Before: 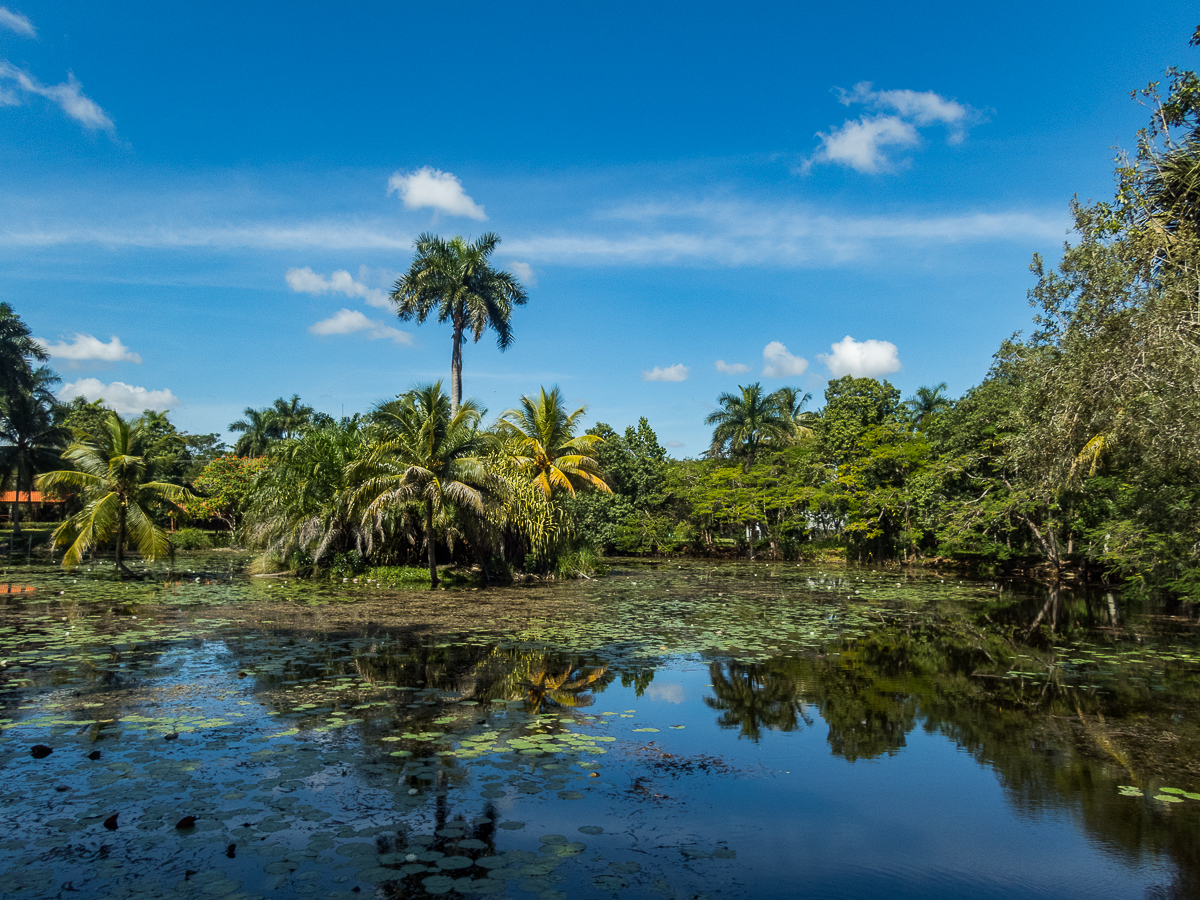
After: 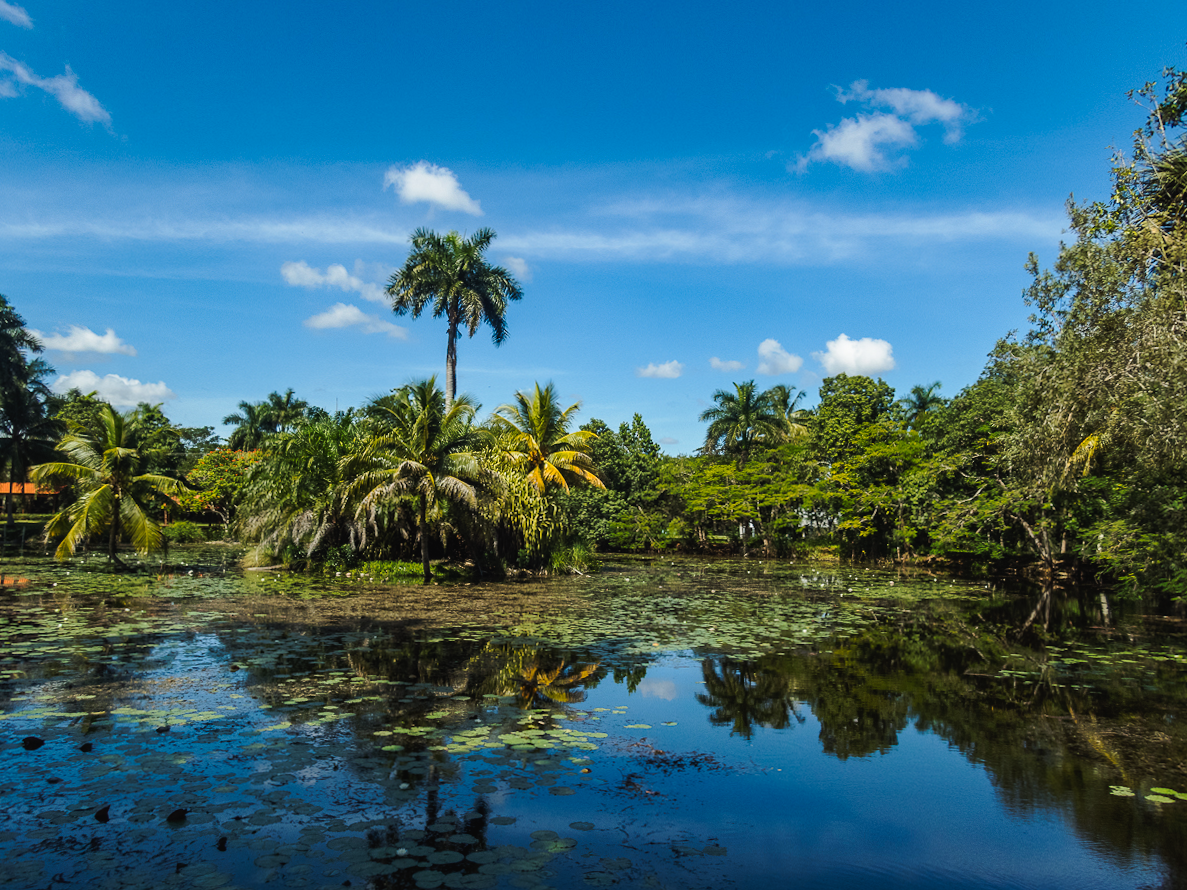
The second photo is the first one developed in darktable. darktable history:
color correction: highlights b* -0.059
crop and rotate: angle -0.438°
tone curve: curves: ch0 [(0, 0.021) (0.059, 0.053) (0.212, 0.18) (0.337, 0.304) (0.495, 0.505) (0.725, 0.731) (0.89, 0.919) (1, 1)]; ch1 [(0, 0) (0.094, 0.081) (0.285, 0.299) (0.403, 0.436) (0.479, 0.475) (0.54, 0.55) (0.615, 0.637) (0.683, 0.688) (1, 1)]; ch2 [(0, 0) (0.257, 0.217) (0.434, 0.434) (0.498, 0.507) (0.527, 0.542) (0.597, 0.587) (0.658, 0.595) (1, 1)], preserve colors none
